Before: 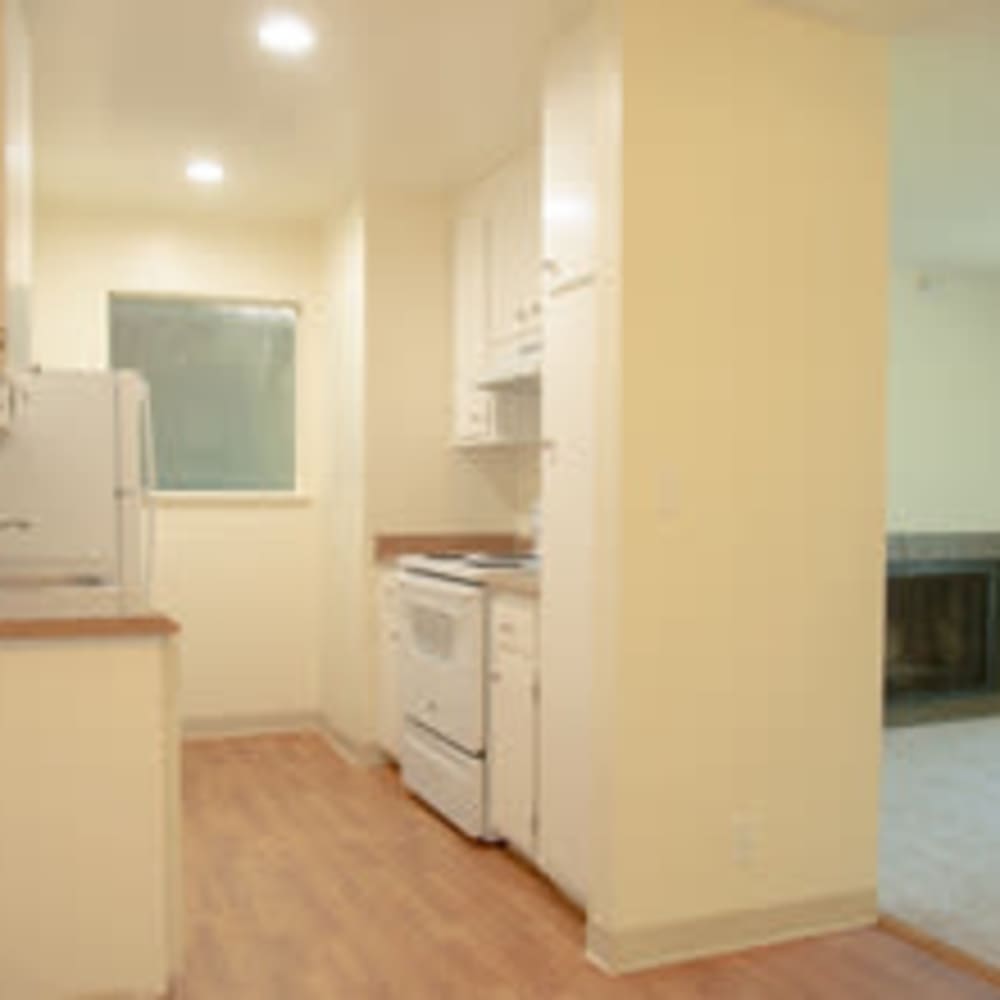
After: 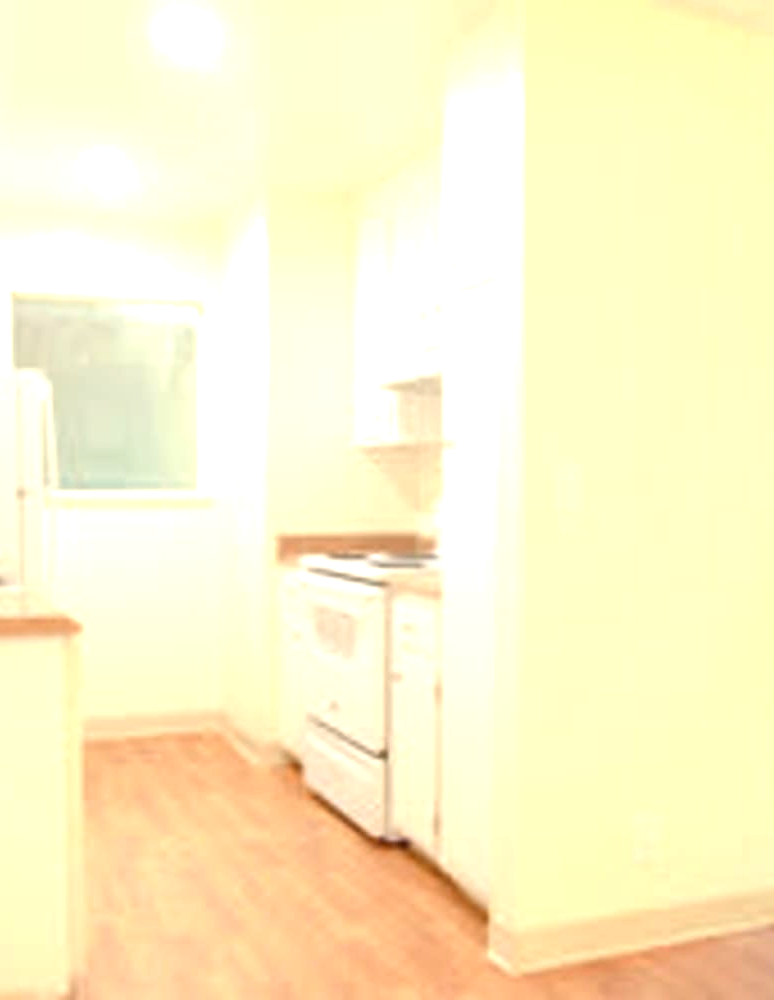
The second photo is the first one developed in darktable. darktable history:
crop: left 9.883%, right 12.64%
exposure: black level correction 0, exposure 1.2 EV, compensate exposure bias true, compensate highlight preservation false
